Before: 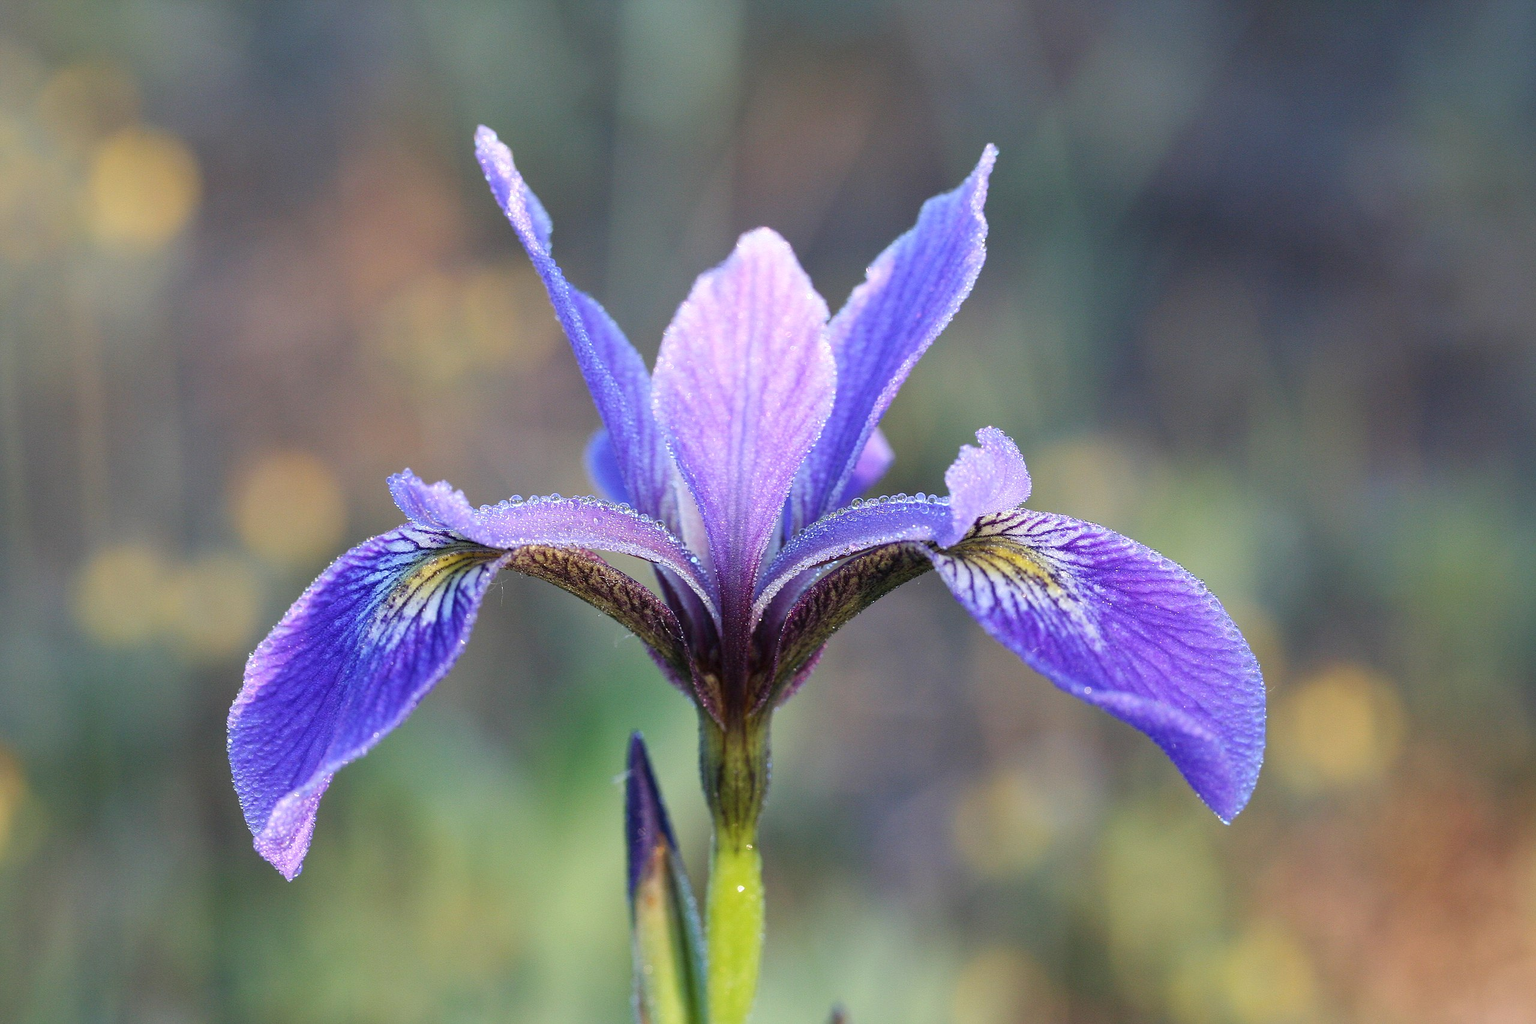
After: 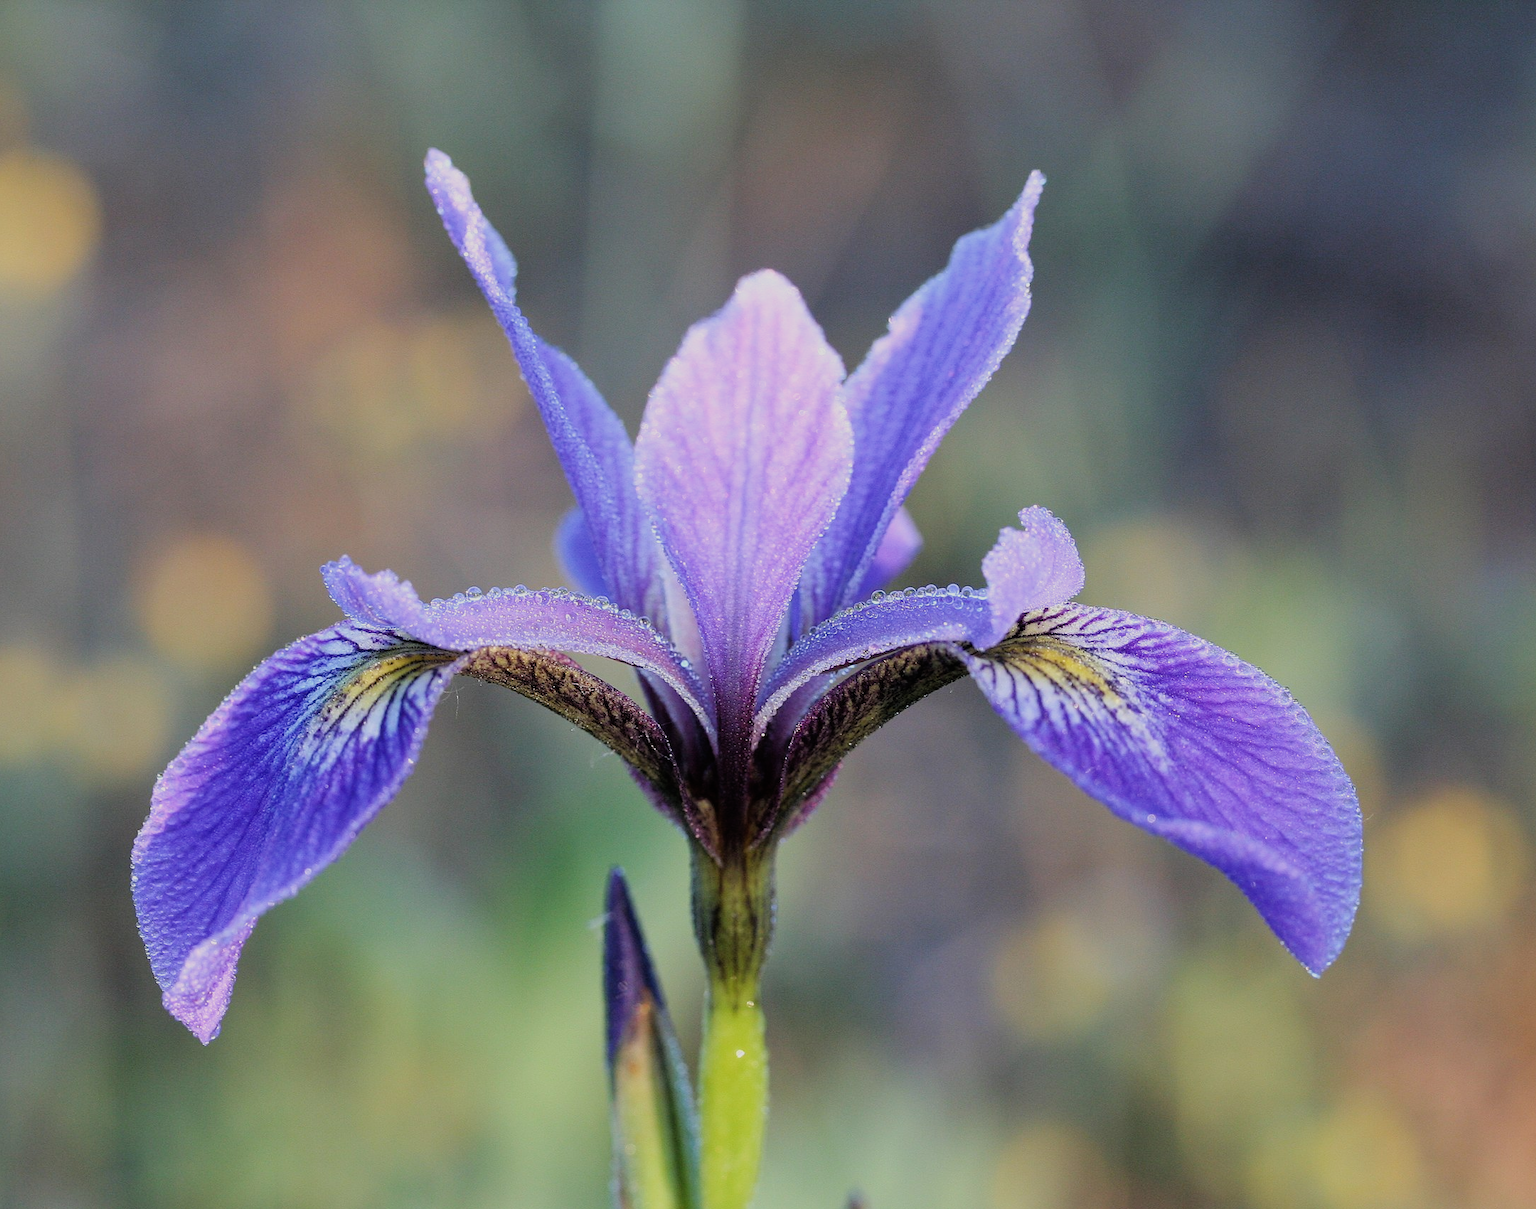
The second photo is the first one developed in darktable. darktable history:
crop: left 7.598%, right 7.873%
filmic rgb: black relative exposure -7.92 EV, white relative exposure 4.13 EV, threshold 3 EV, hardness 4.02, latitude 51.22%, contrast 1.013, shadows ↔ highlights balance 5.35%, color science v5 (2021), contrast in shadows safe, contrast in highlights safe, enable highlight reconstruction true
